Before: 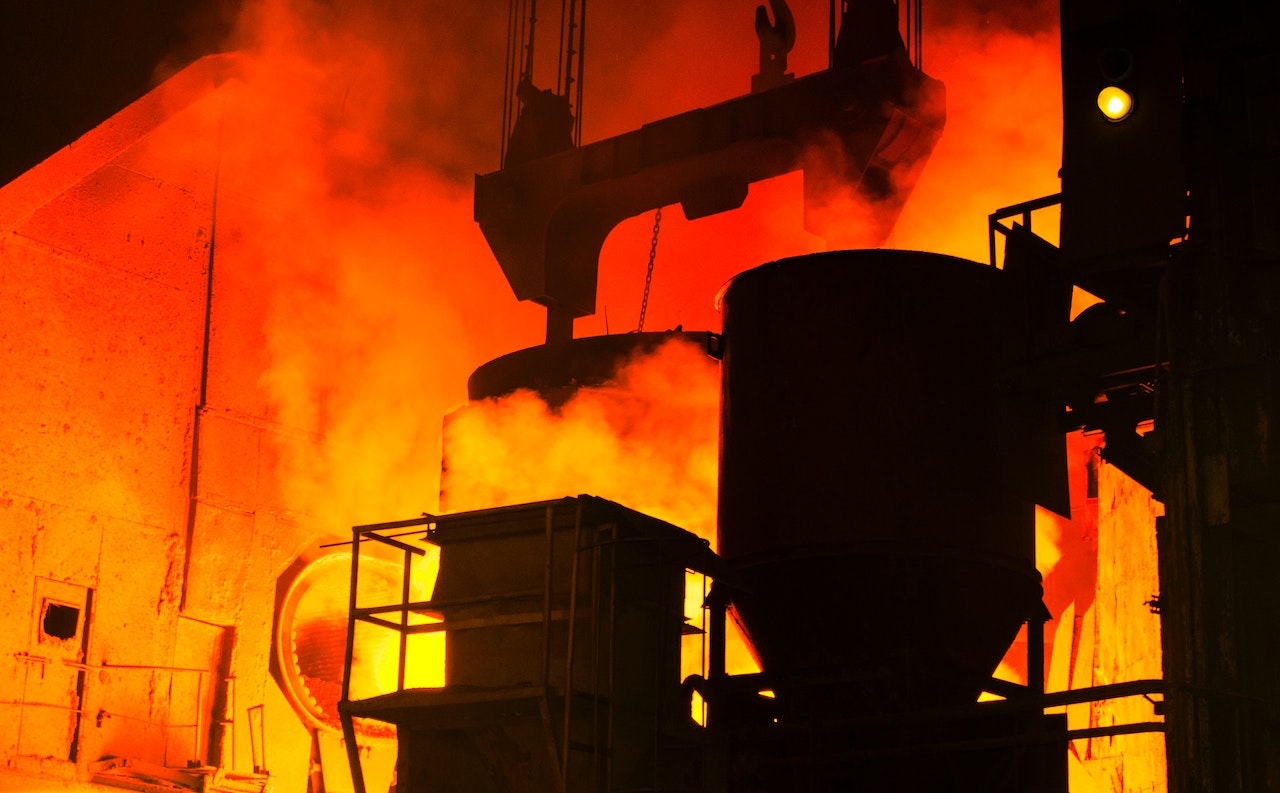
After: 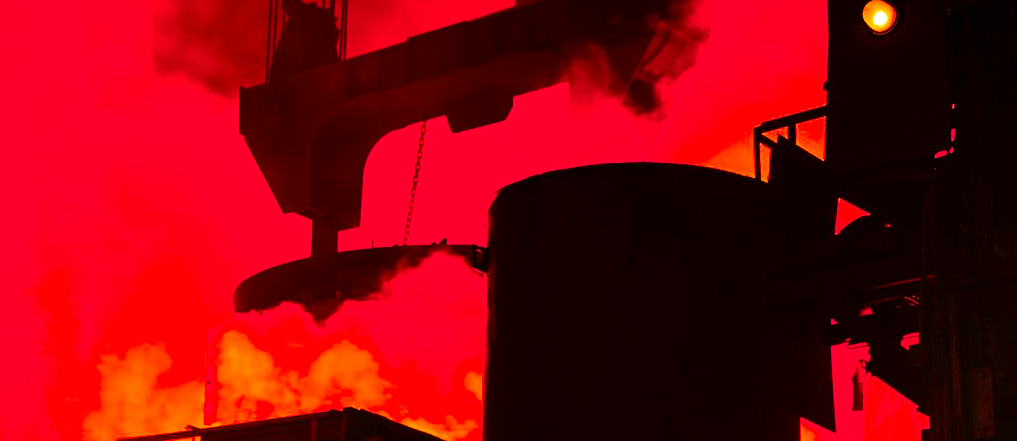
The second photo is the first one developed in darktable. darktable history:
color zones: curves: ch1 [(0.263, 0.53) (0.376, 0.287) (0.487, 0.512) (0.748, 0.547) (1, 0.513)]; ch2 [(0.262, 0.45) (0.751, 0.477)], mix 31.98%
color correction: saturation 1.34
crop: left 18.38%, top 11.092%, right 2.134%, bottom 33.217%
sharpen: on, module defaults
contrast brightness saturation: contrast 0.13, brightness -0.05, saturation 0.16
exposure: compensate highlight preservation false
